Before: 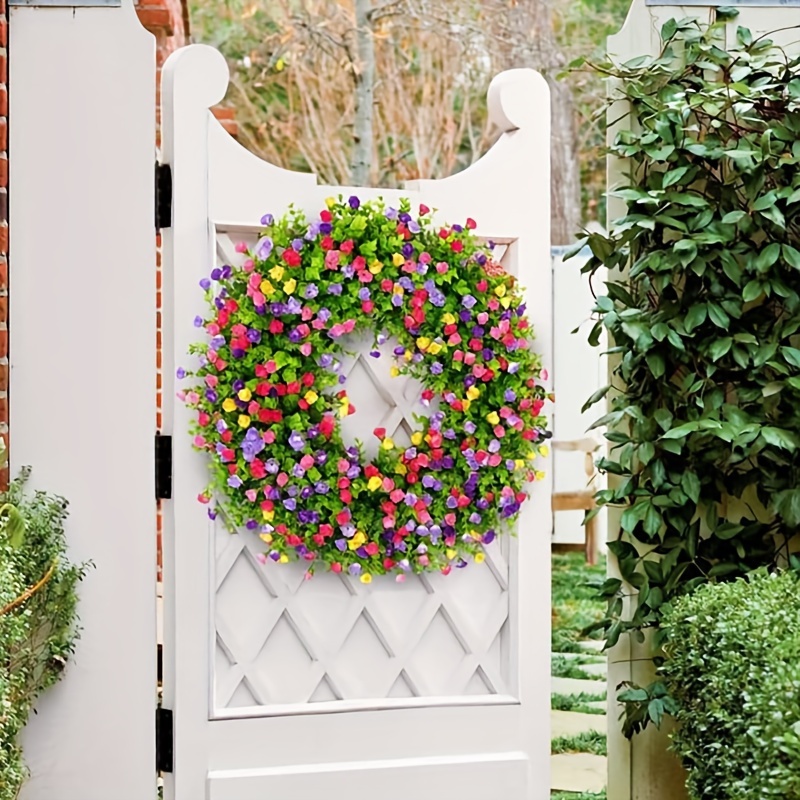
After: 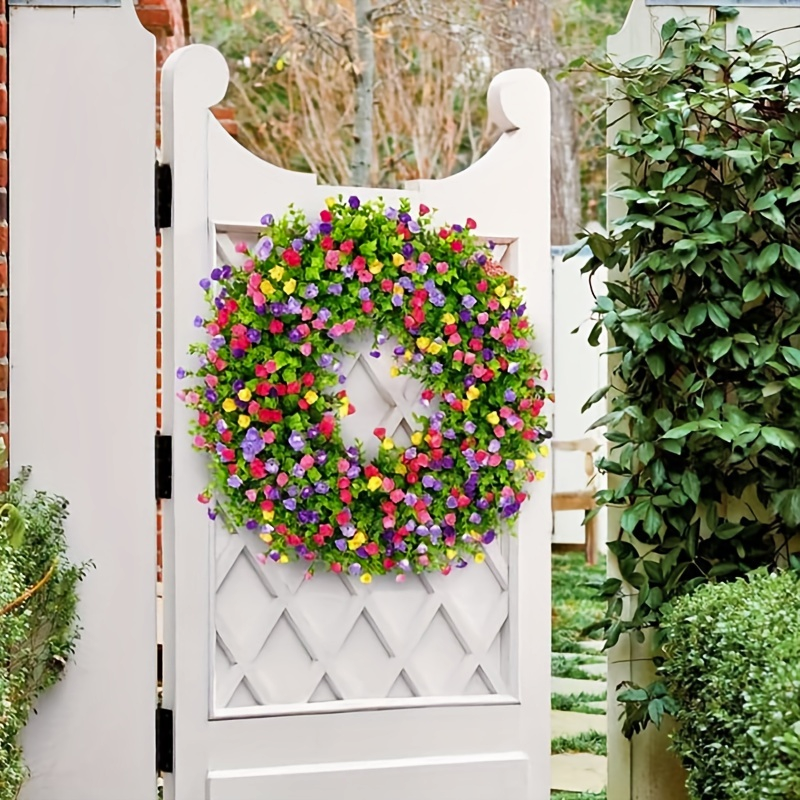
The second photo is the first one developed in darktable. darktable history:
shadows and highlights: shadows 48.76, highlights -41.18, soften with gaussian
